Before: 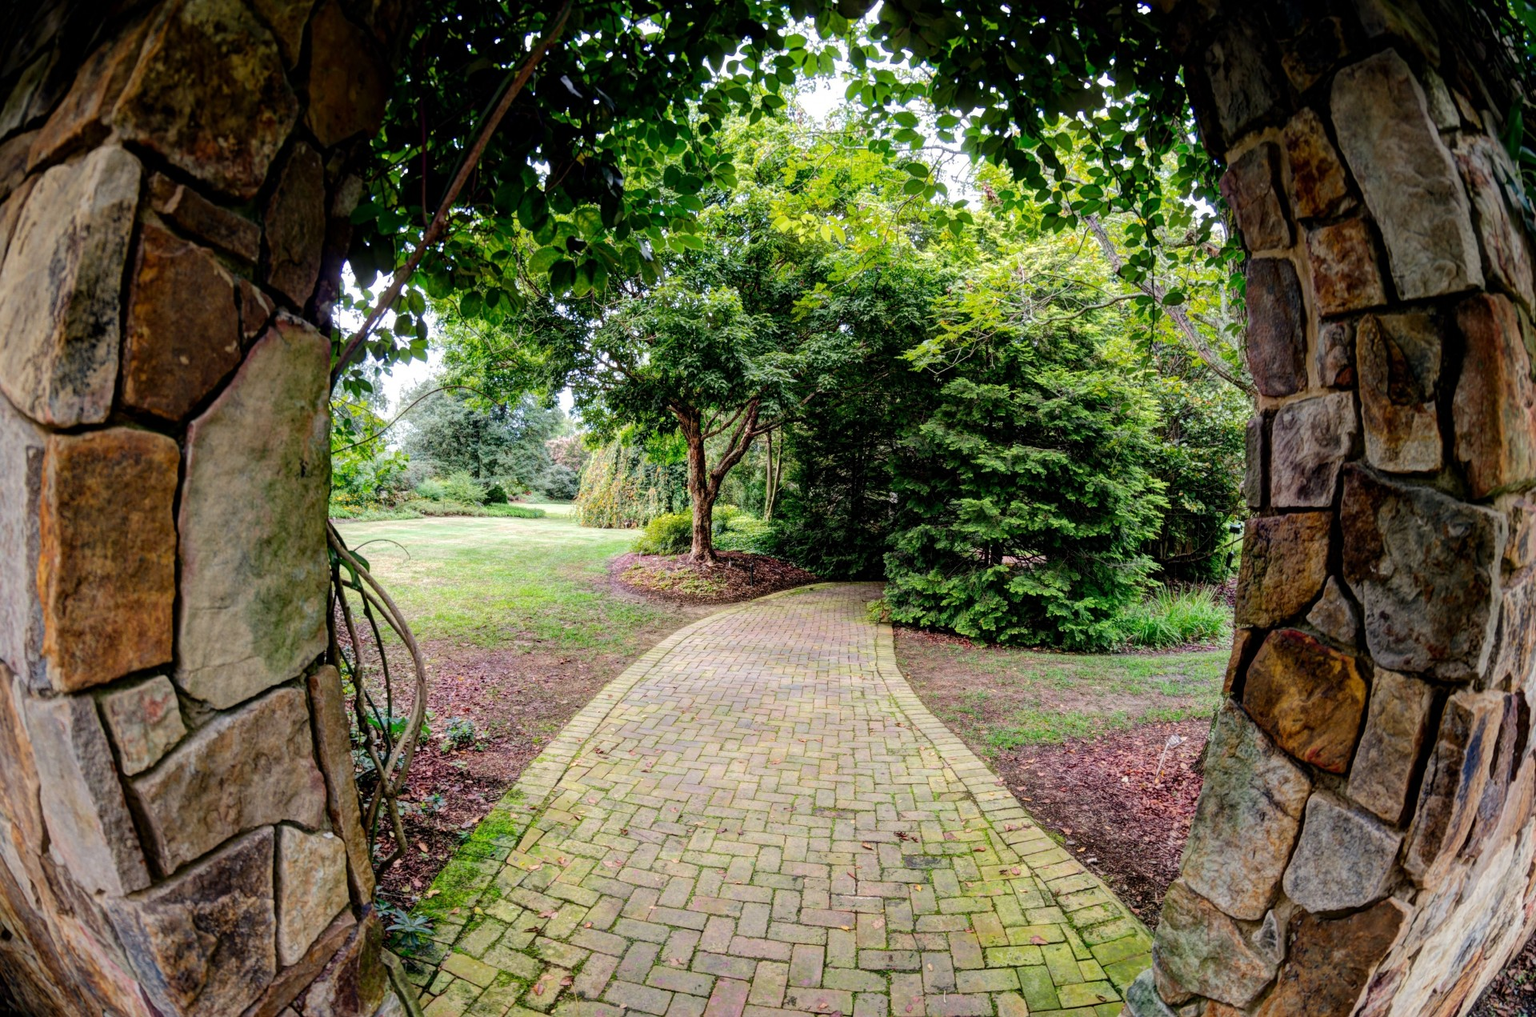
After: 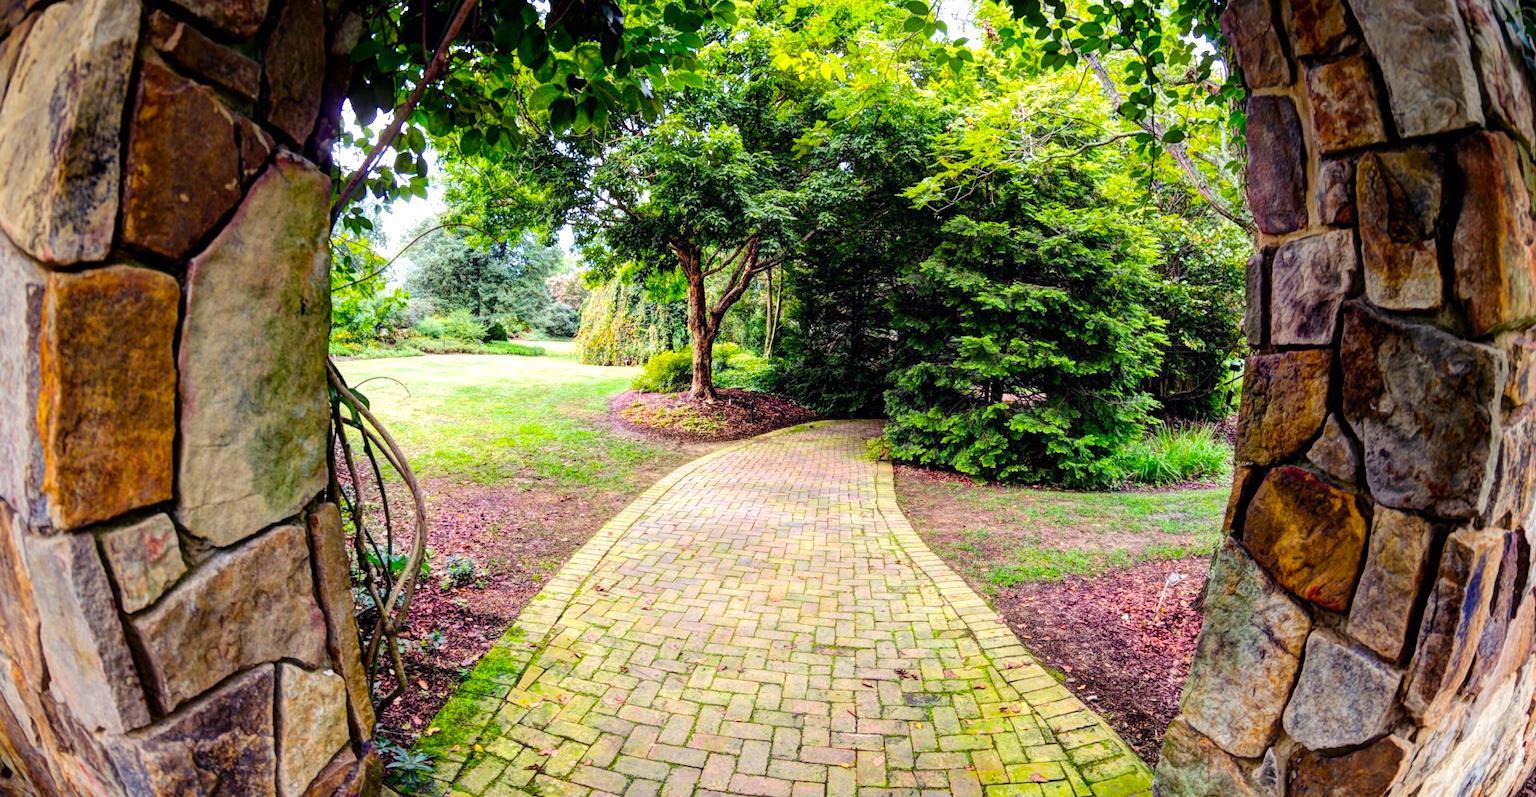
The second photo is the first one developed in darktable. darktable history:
color balance rgb: shadows lift › luminance -21.318%, shadows lift › chroma 8.84%, shadows lift › hue 284.69°, perceptual saturation grading › global saturation 25.379%, global vibrance 20%
exposure: black level correction 0, exposure 0.499 EV, compensate highlight preservation false
crop and rotate: top 16.002%, bottom 5.553%
